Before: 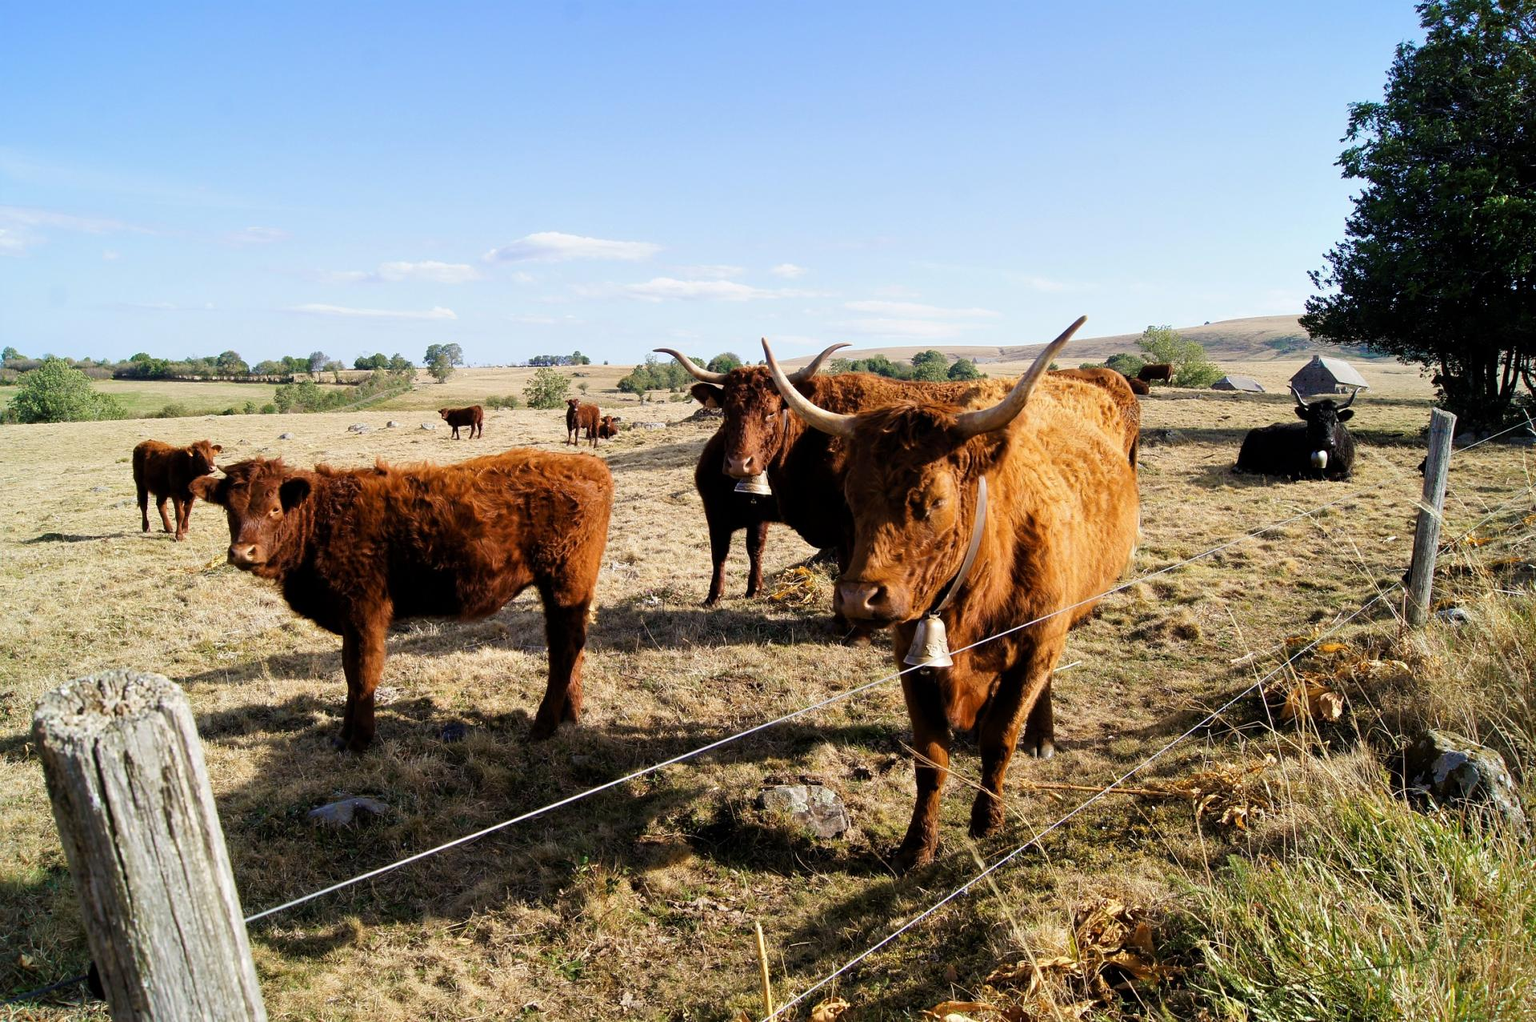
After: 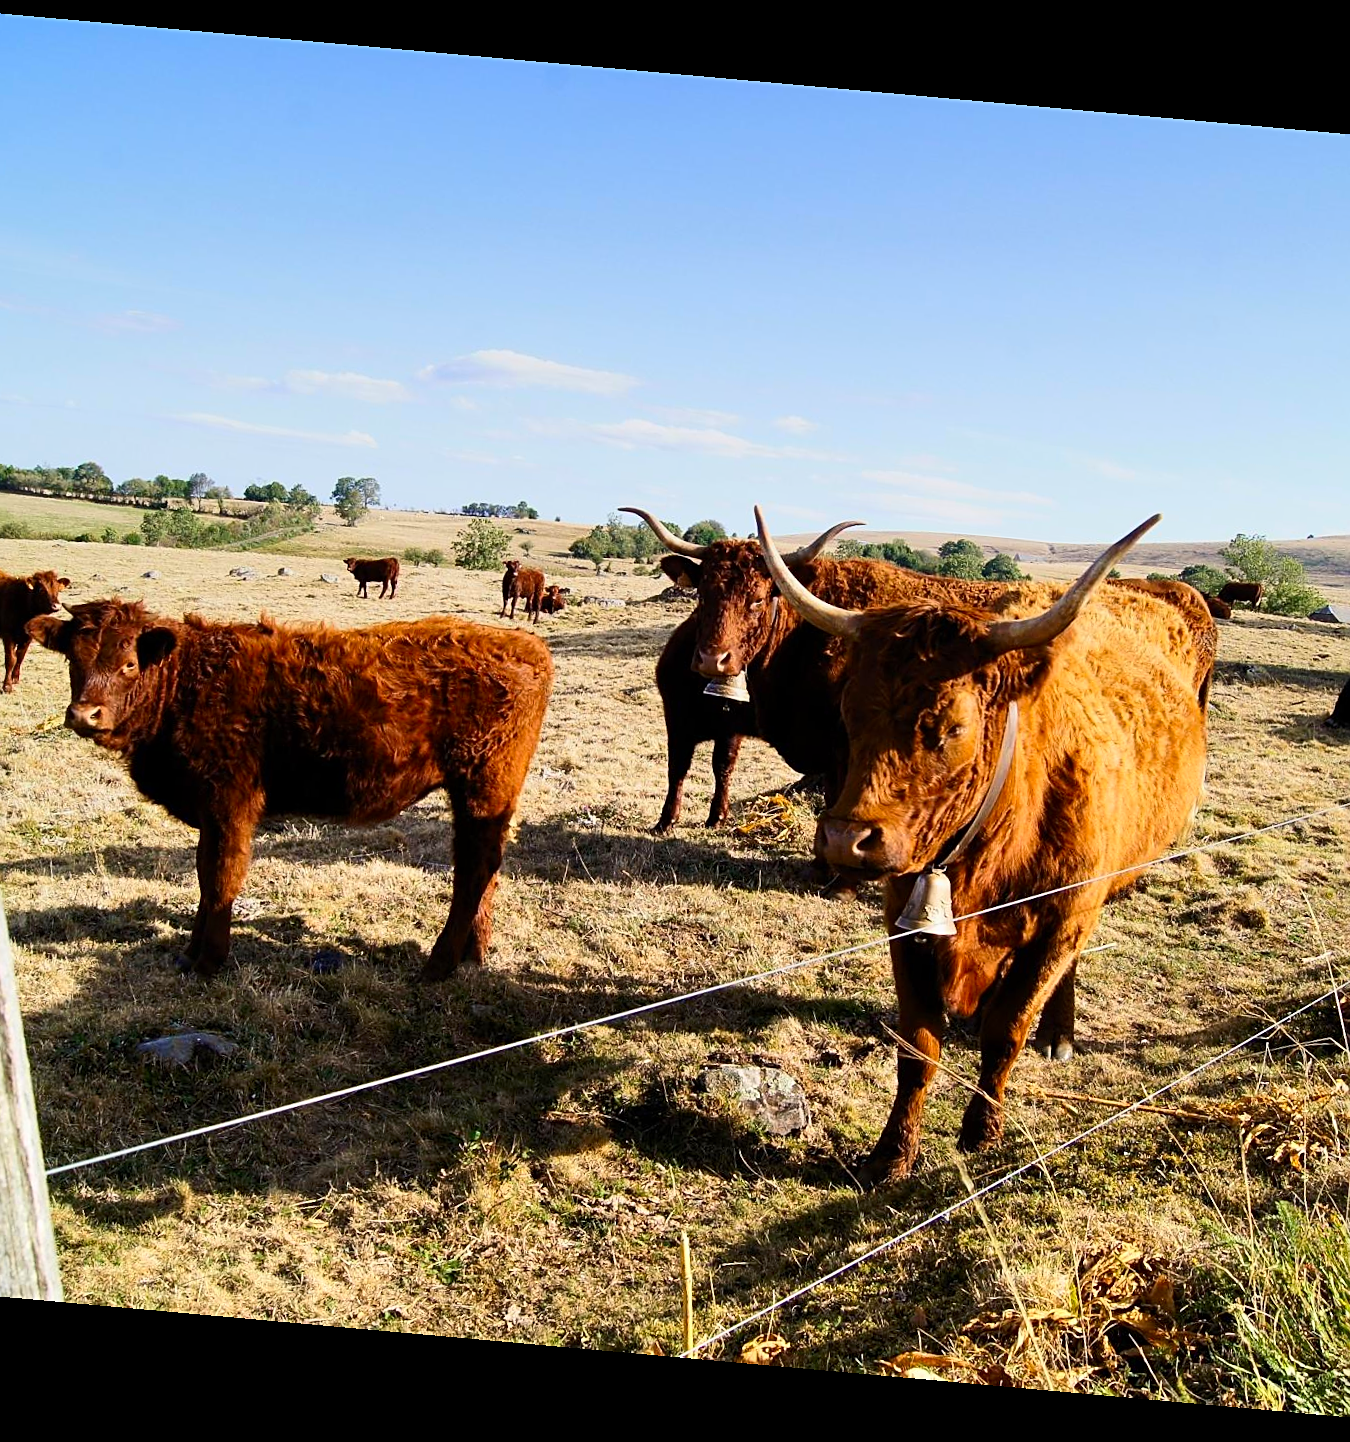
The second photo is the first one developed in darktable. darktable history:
graduated density: on, module defaults
crop and rotate: left 13.342%, right 19.991%
contrast brightness saturation: contrast 0.23, brightness 0.1, saturation 0.29
sharpen: on, module defaults
rotate and perspective: rotation 5.12°, automatic cropping off
